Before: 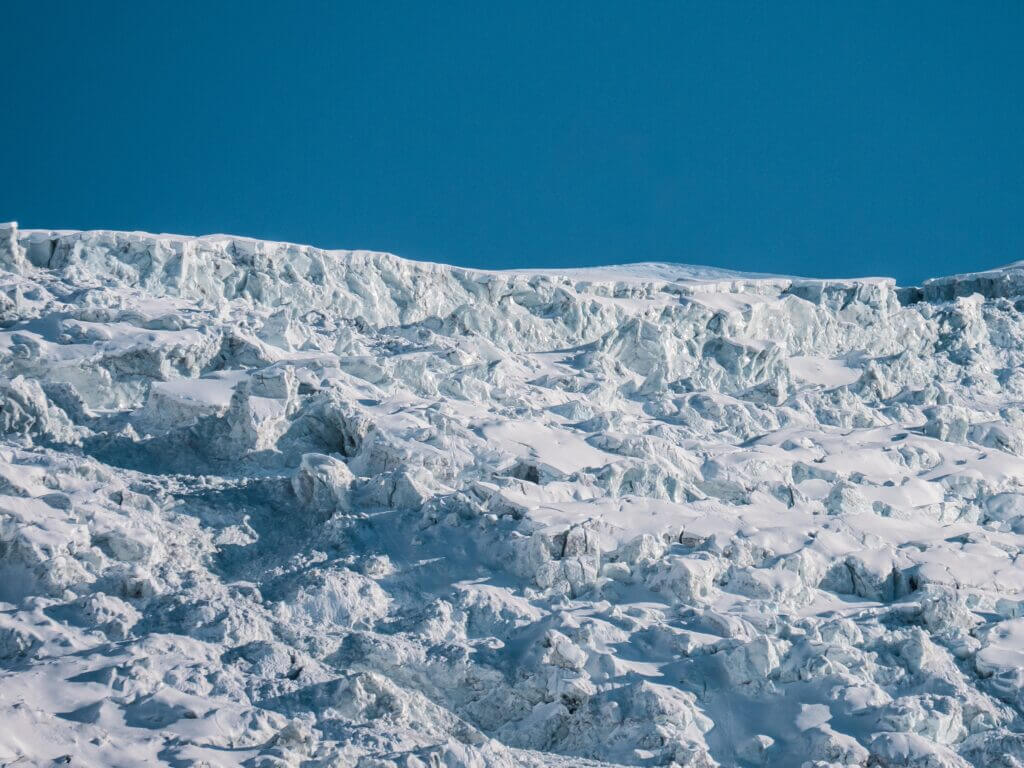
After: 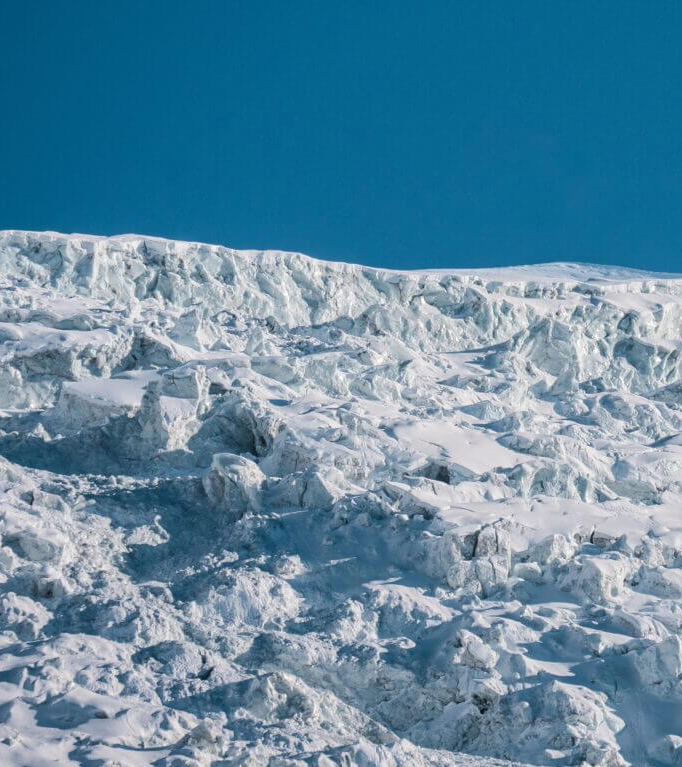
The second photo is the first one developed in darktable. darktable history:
crop and rotate: left 8.786%, right 24.548%
tone equalizer: on, module defaults
